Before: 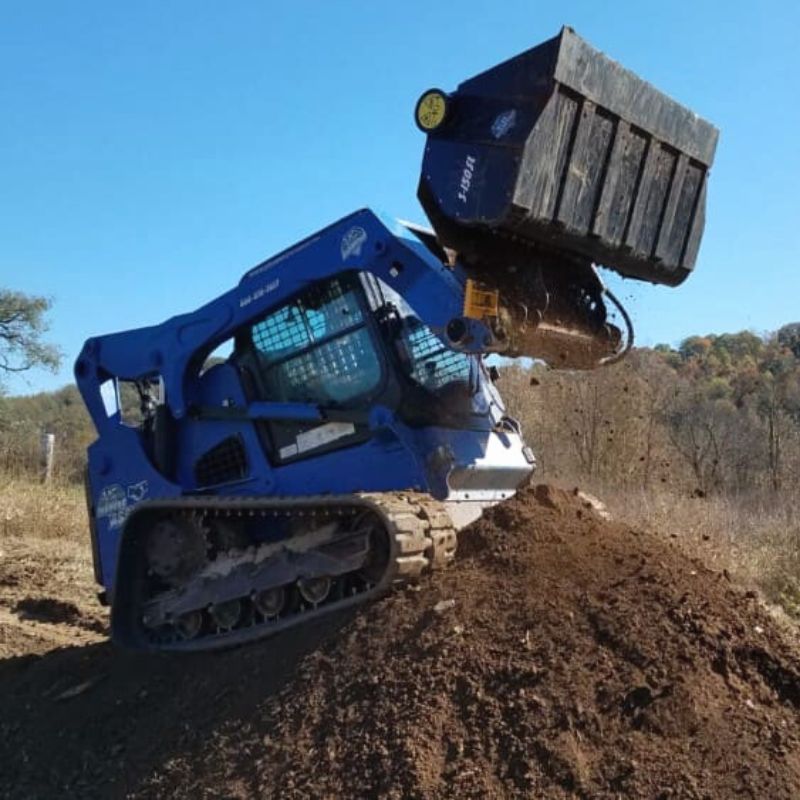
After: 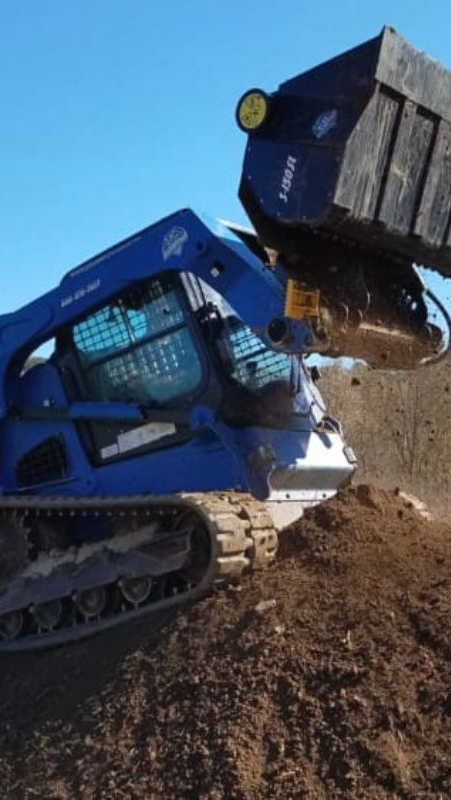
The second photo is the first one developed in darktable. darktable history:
crop and rotate: left 22.424%, right 21.097%
